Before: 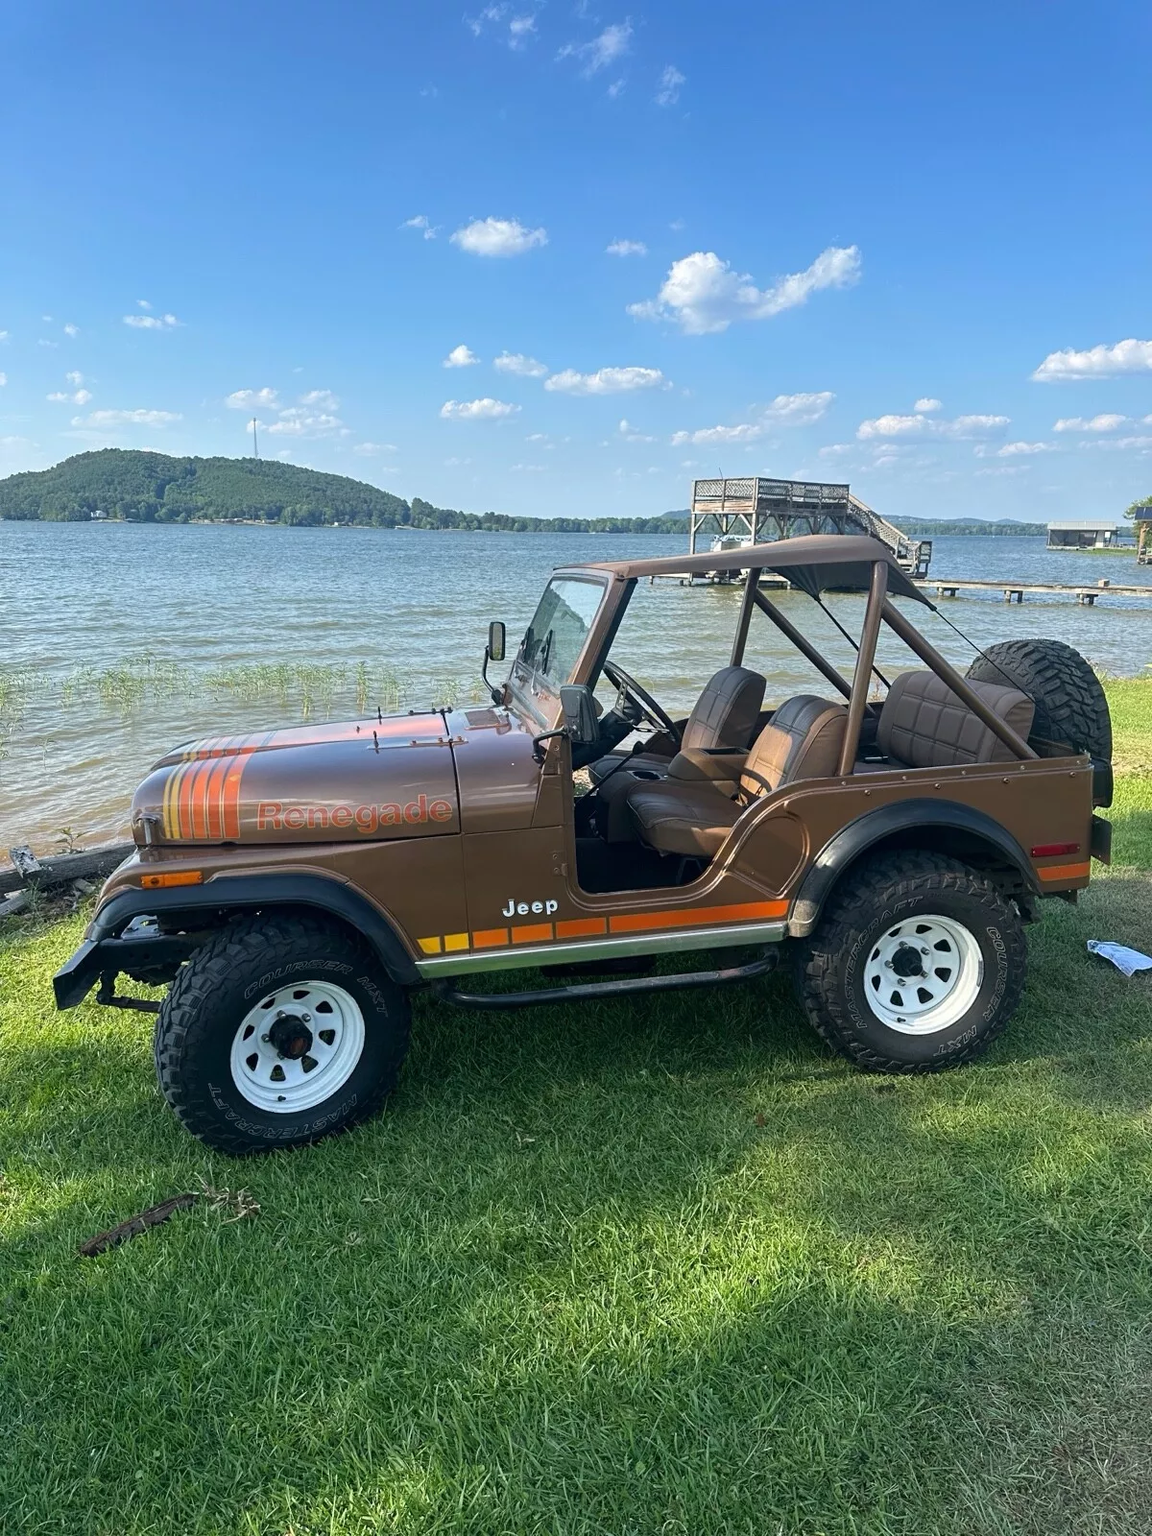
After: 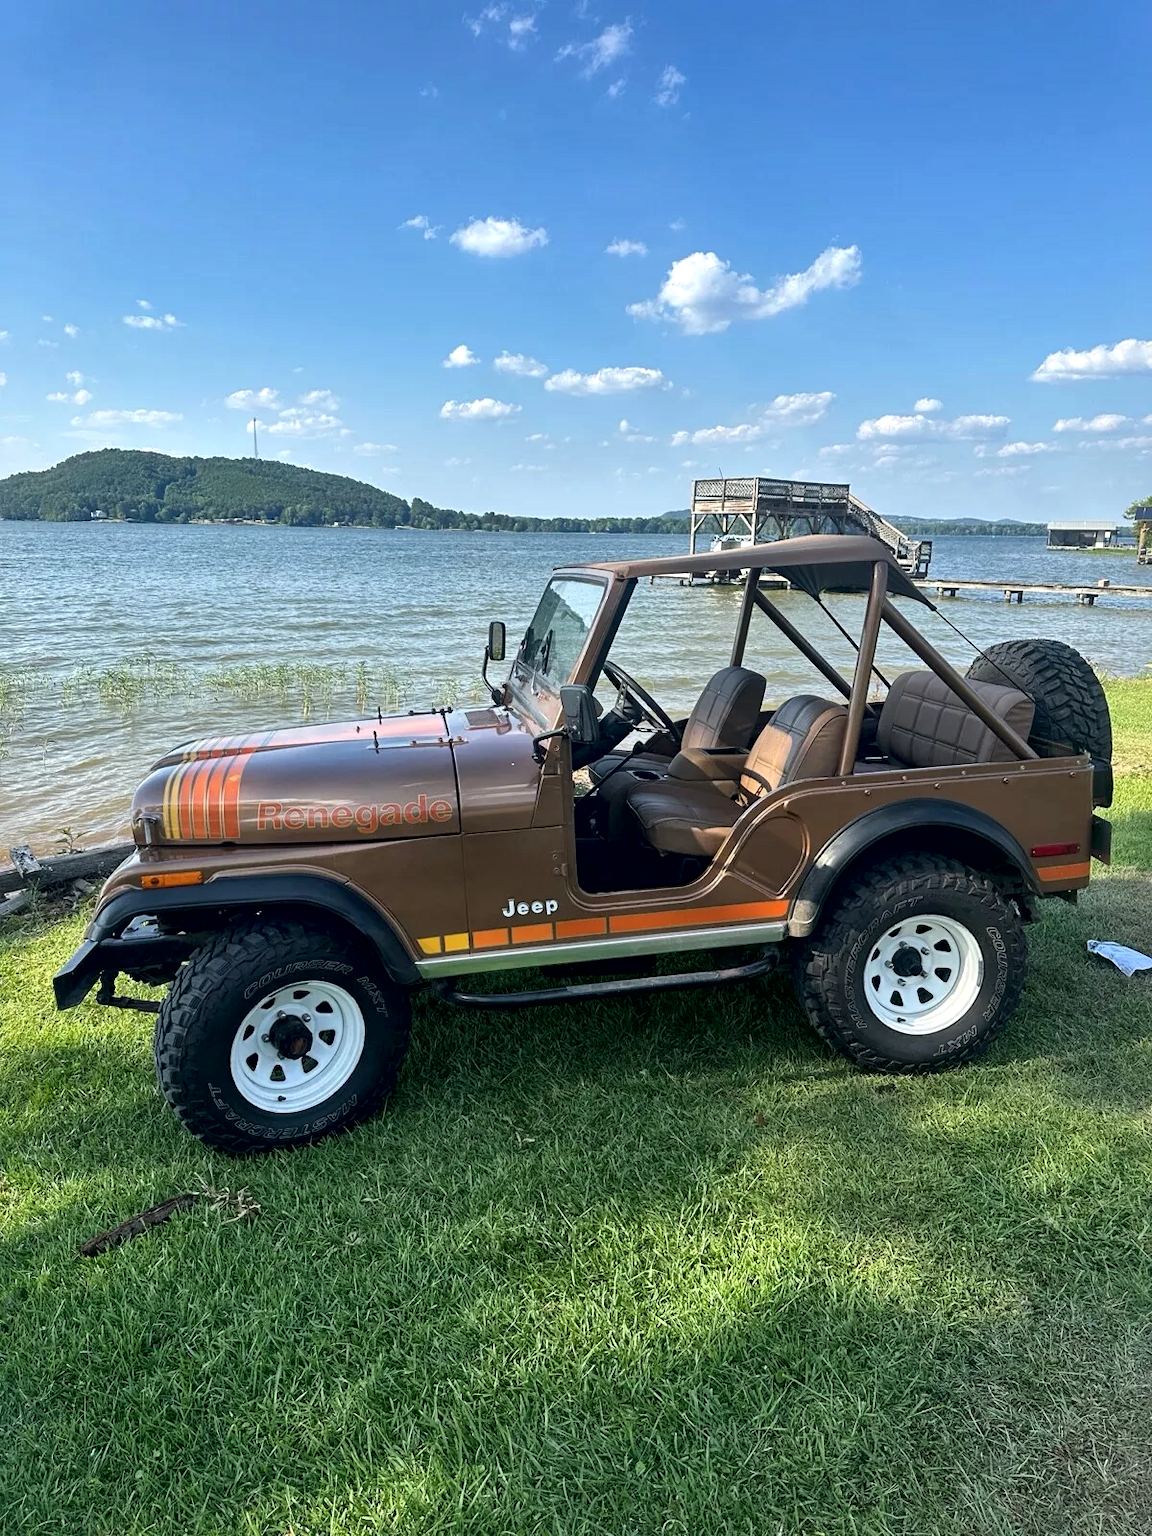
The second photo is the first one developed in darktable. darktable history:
local contrast: mode bilateral grid, contrast 26, coarseness 60, detail 152%, midtone range 0.2
